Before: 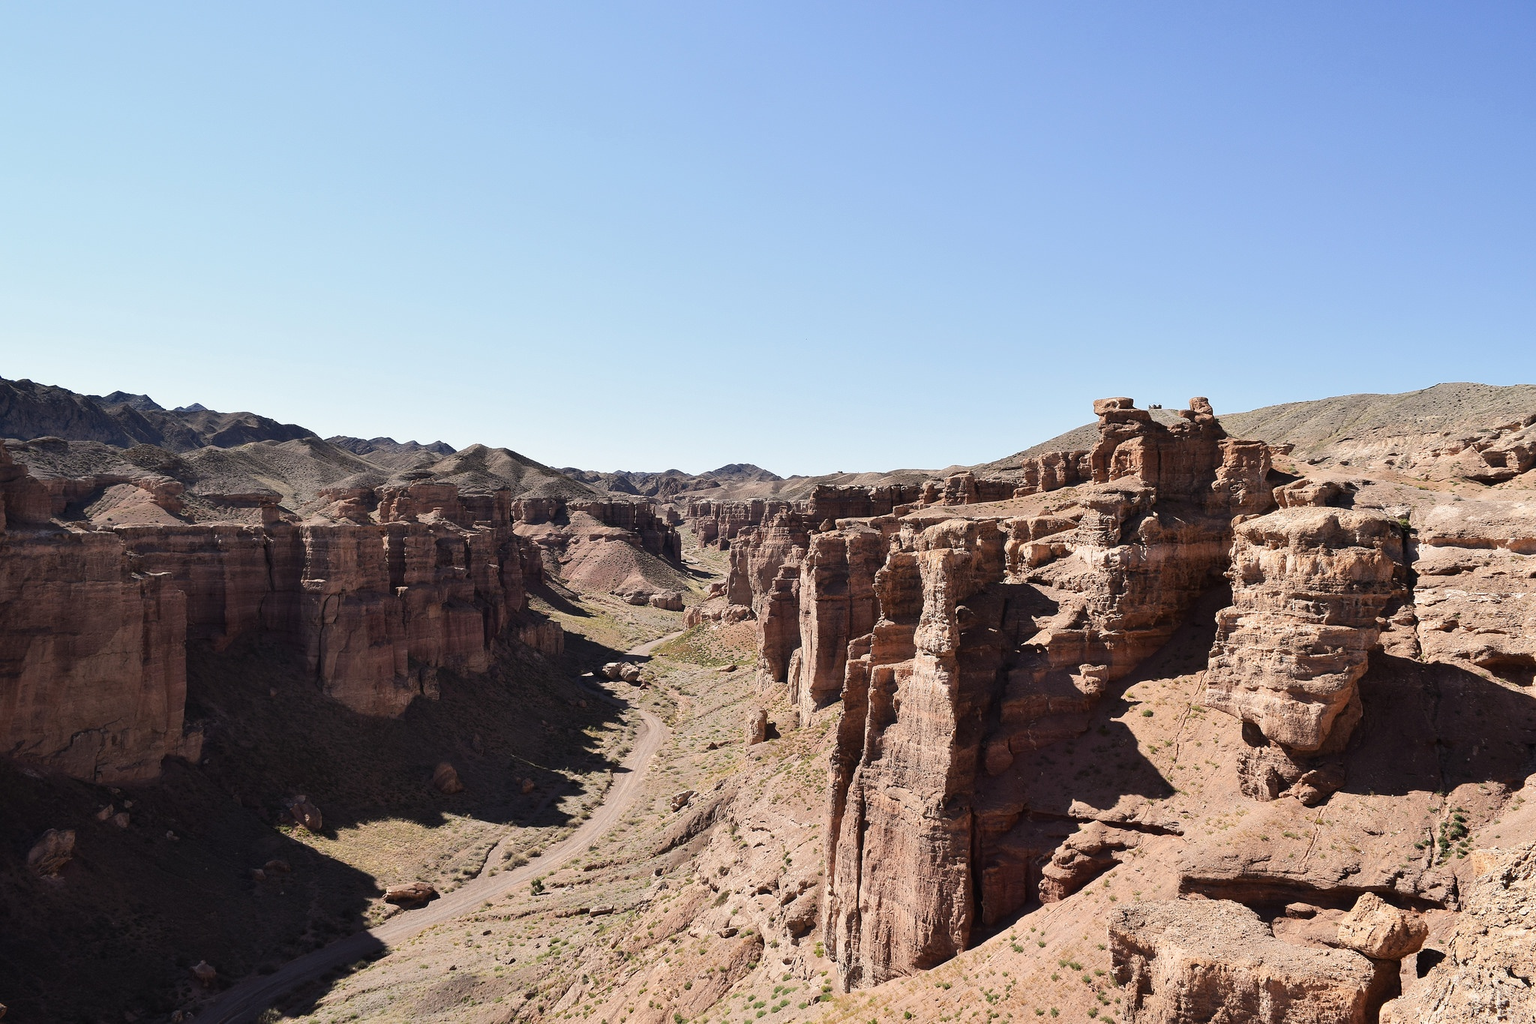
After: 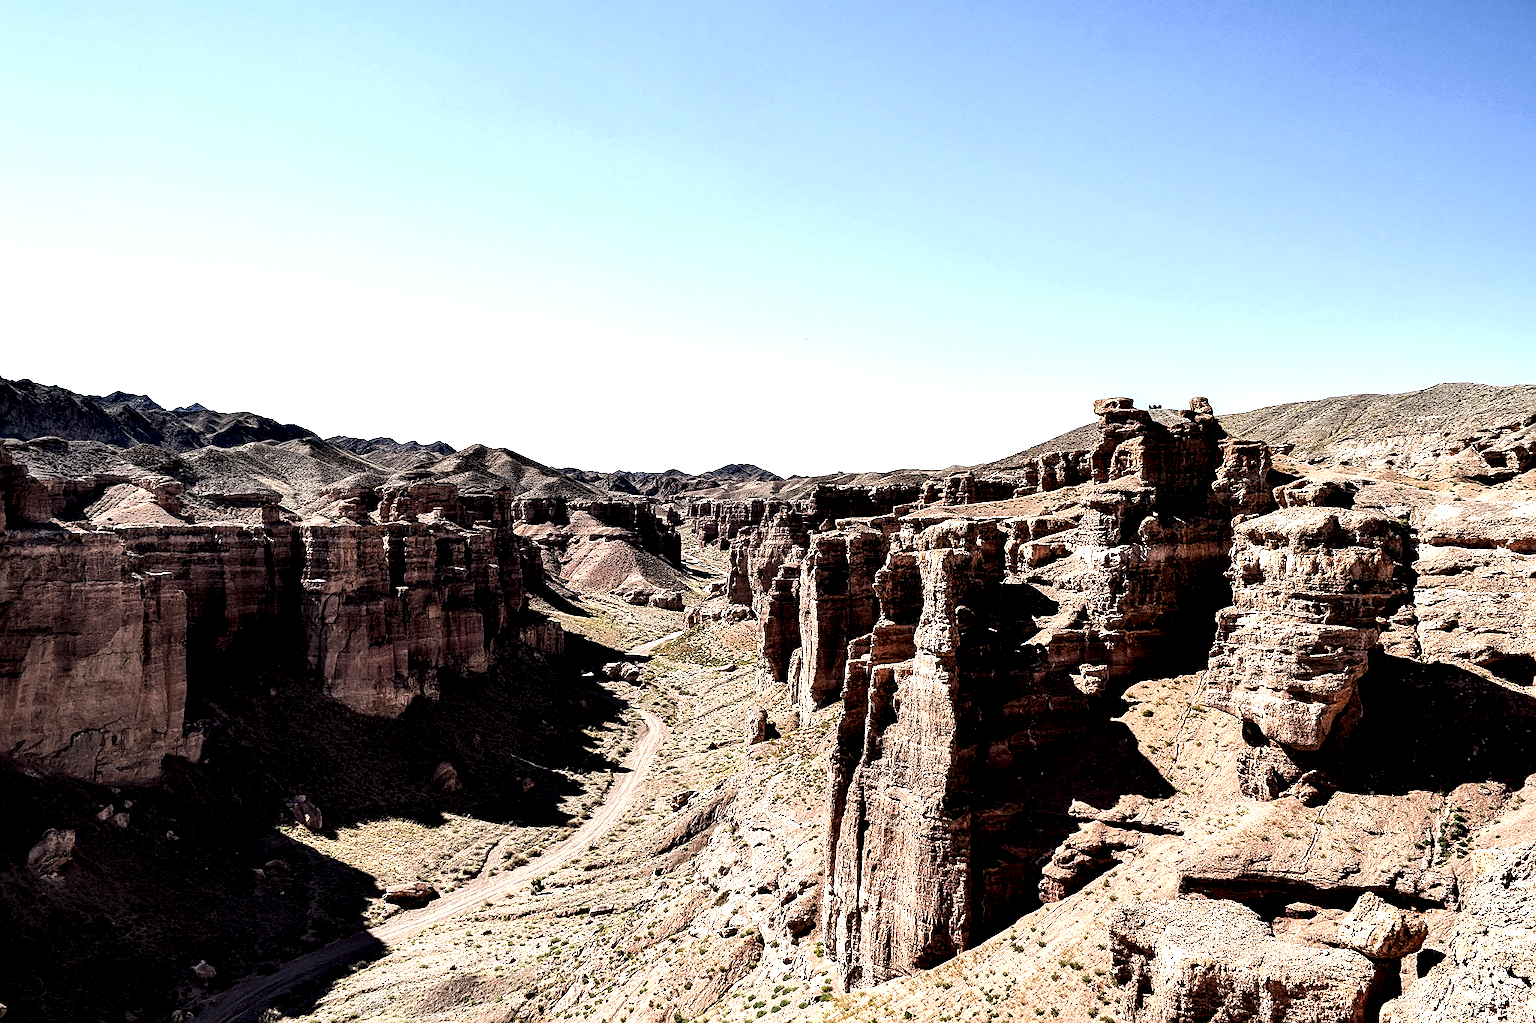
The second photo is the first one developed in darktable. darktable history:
exposure: exposure 0.6 EV, compensate highlight preservation false
sharpen: on, module defaults
local contrast: shadows 185%, detail 225%
